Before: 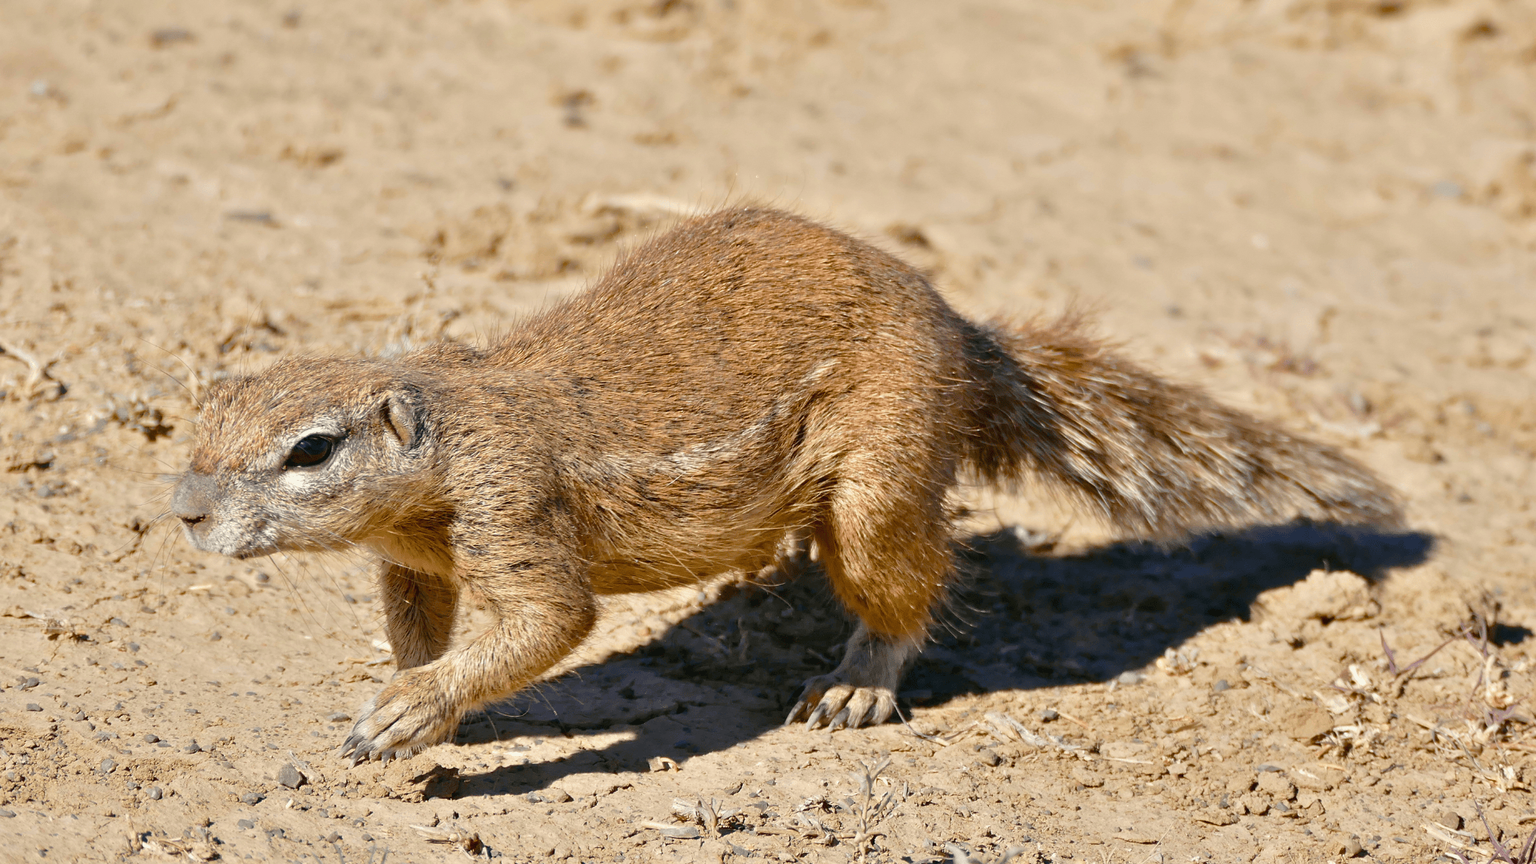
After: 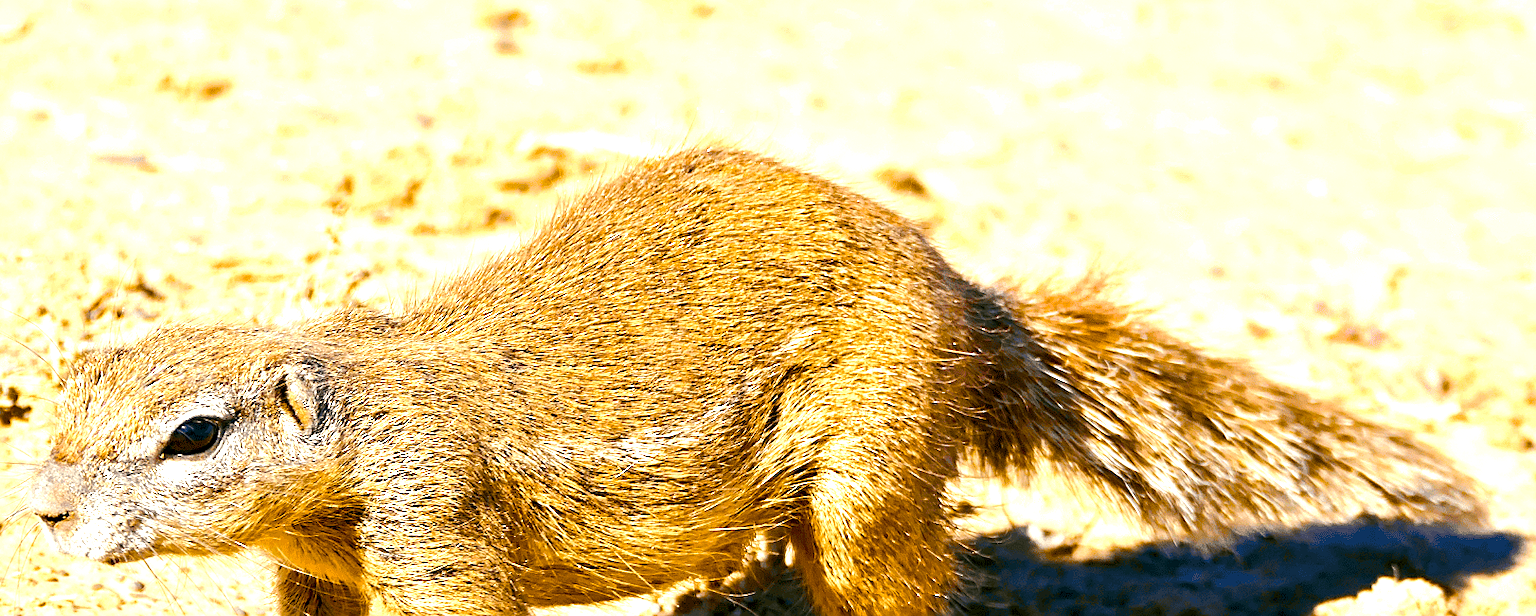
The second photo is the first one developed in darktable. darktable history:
crop and rotate: left 9.633%, top 9.563%, right 5.853%, bottom 30.11%
sharpen: on, module defaults
color balance rgb: global offset › luminance -0.376%, linear chroma grading › global chroma 14.965%, perceptual saturation grading › global saturation 19.35%, perceptual saturation grading › highlights -25.898%, perceptual saturation grading › shadows 49.352%, perceptual brilliance grading › global brilliance 30.072%, perceptual brilliance grading › highlights 12.354%, perceptual brilliance grading › mid-tones 23.626%, global vibrance 9.348%
